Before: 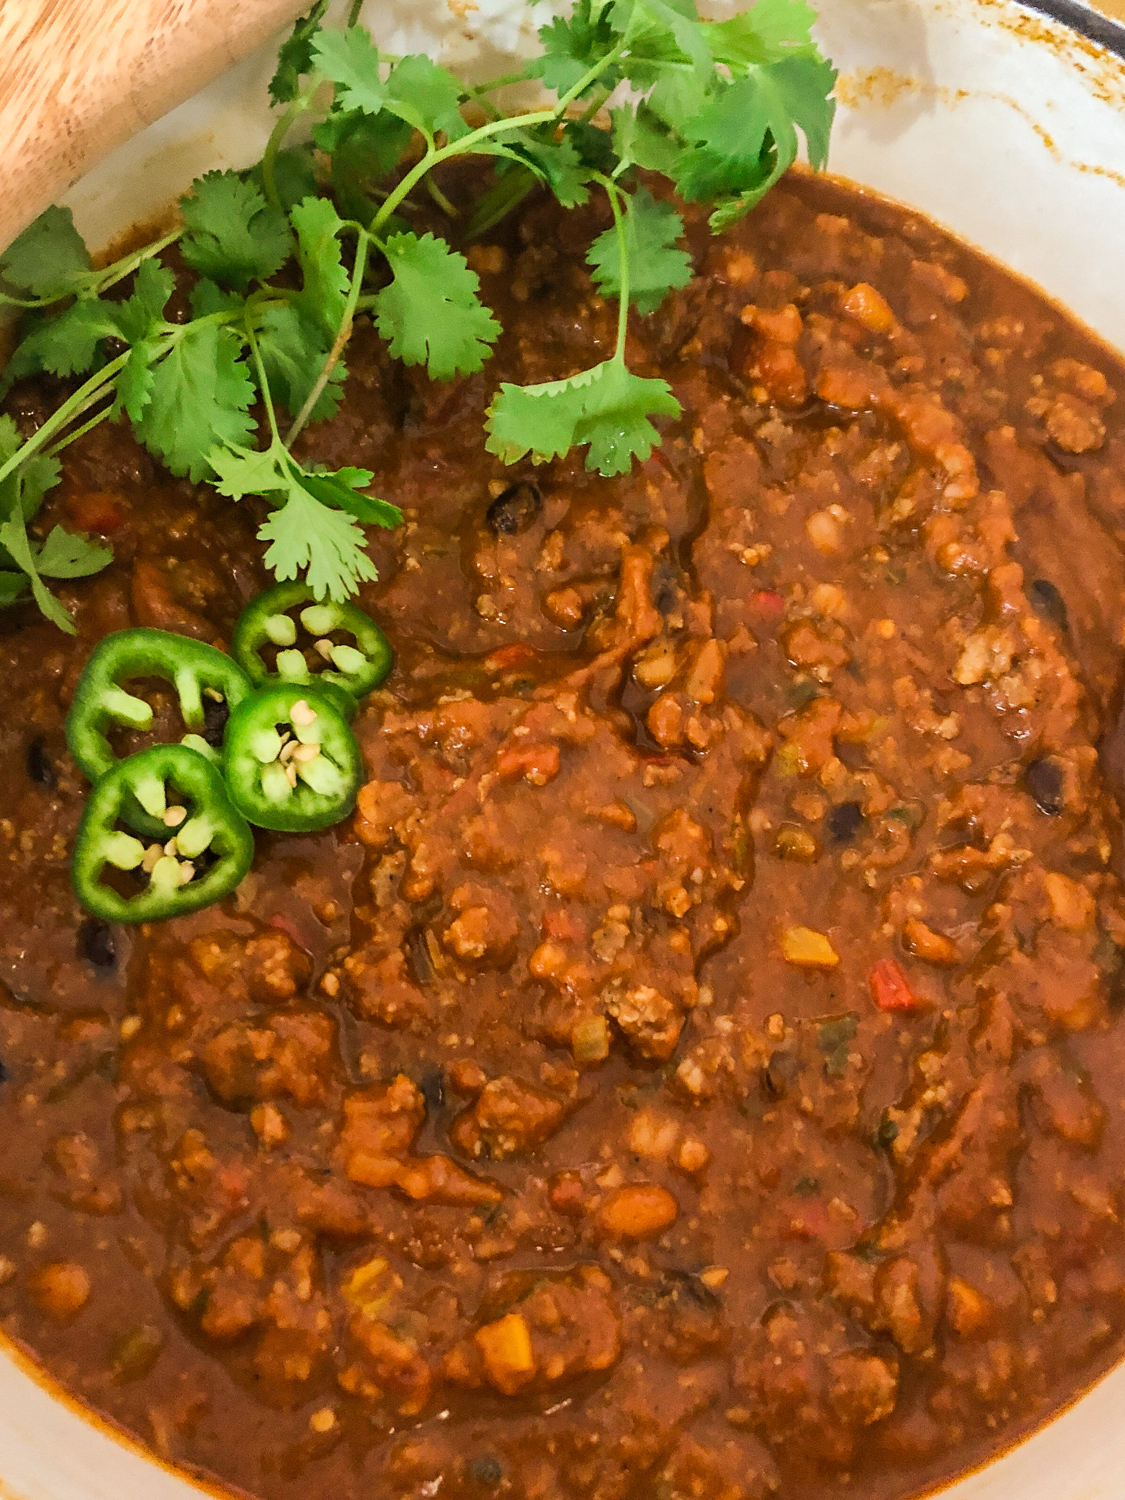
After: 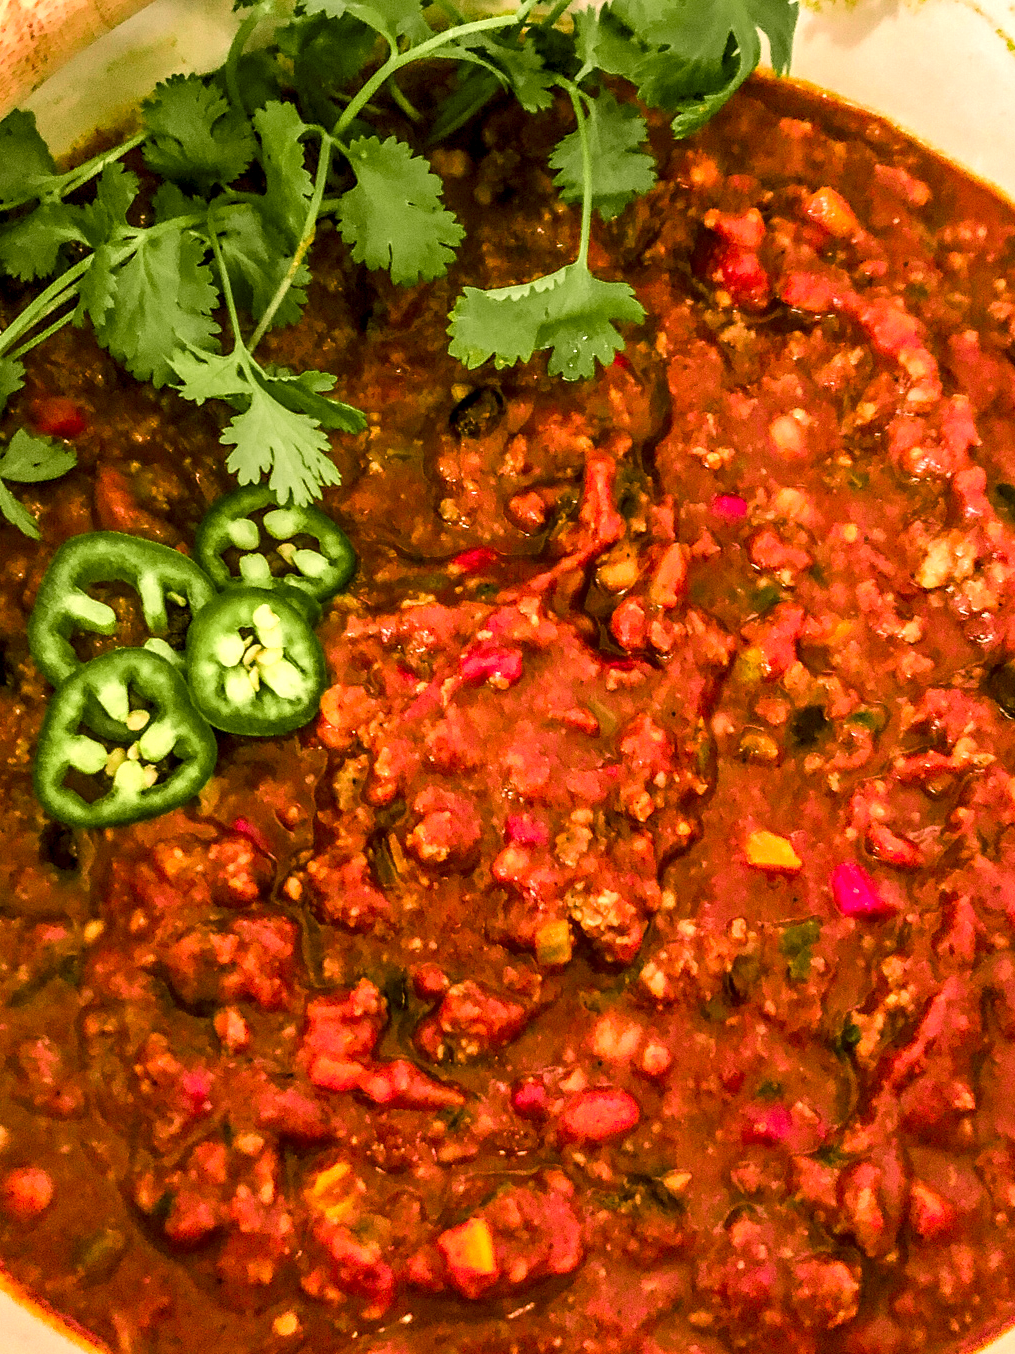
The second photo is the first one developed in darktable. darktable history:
exposure: exposure -0.064 EV, compensate highlight preservation false
local contrast: highlights 19%, detail 186%
crop: left 3.305%, top 6.436%, right 6.389%, bottom 3.258%
contrast brightness saturation: contrast -0.1, saturation -0.1
color zones: curves: ch0 [(0, 0.533) (0.126, 0.533) (0.234, 0.533) (0.368, 0.357) (0.5, 0.5) (0.625, 0.5) (0.74, 0.637) (0.875, 0.5)]; ch1 [(0.004, 0.708) (0.129, 0.662) (0.25, 0.5) (0.375, 0.331) (0.496, 0.396) (0.625, 0.649) (0.739, 0.26) (0.875, 0.5) (1, 0.478)]; ch2 [(0, 0.409) (0.132, 0.403) (0.236, 0.558) (0.379, 0.448) (0.5, 0.5) (0.625, 0.5) (0.691, 0.39) (0.875, 0.5)]
color correction: highlights a* 8.98, highlights b* 15.09, shadows a* -0.49, shadows b* 26.52
